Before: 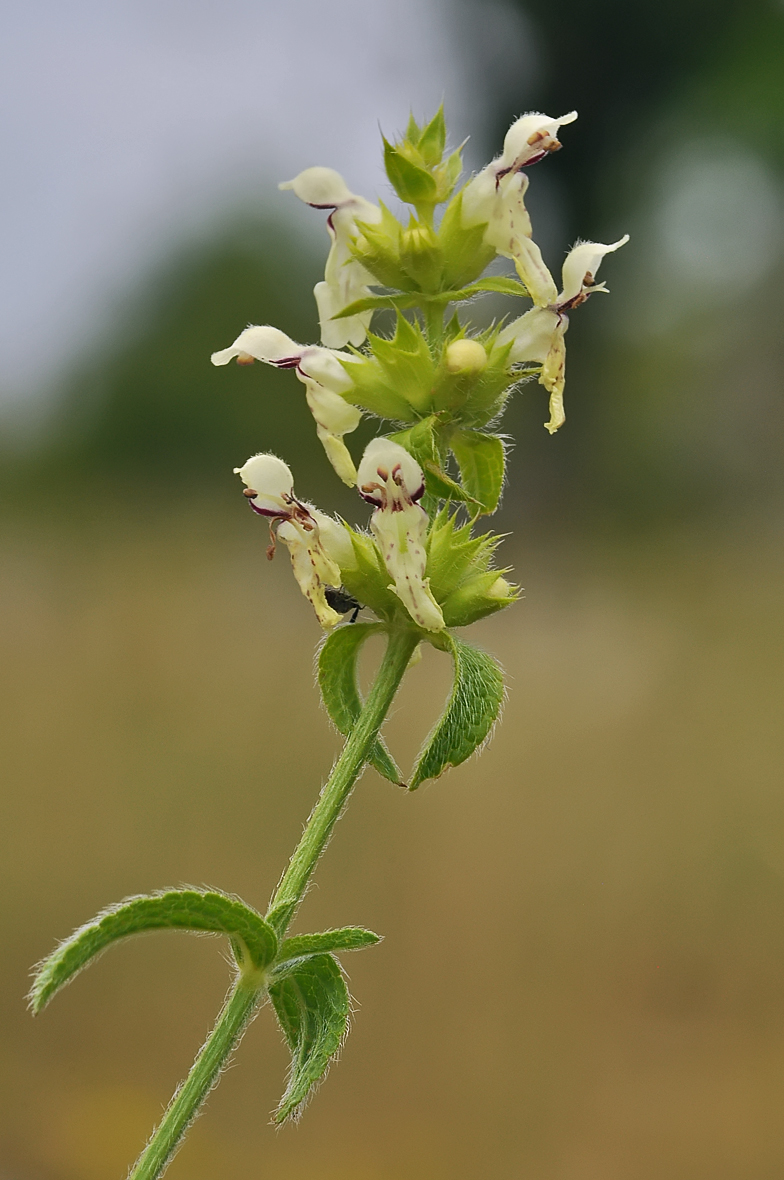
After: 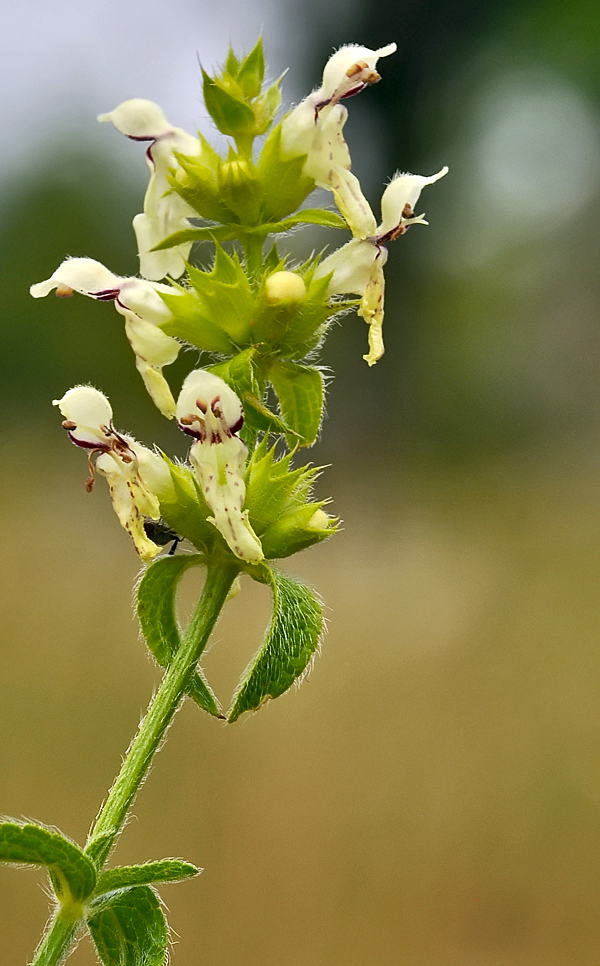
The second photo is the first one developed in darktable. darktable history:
exposure: black level correction 0.003, exposure 0.383 EV, compensate highlight preservation false
color balance rgb: perceptual saturation grading › global saturation 8.89%, saturation formula JzAzBz (2021)
crop: left 23.095%, top 5.827%, bottom 11.854%
local contrast: mode bilateral grid, contrast 20, coarseness 50, detail 144%, midtone range 0.2
